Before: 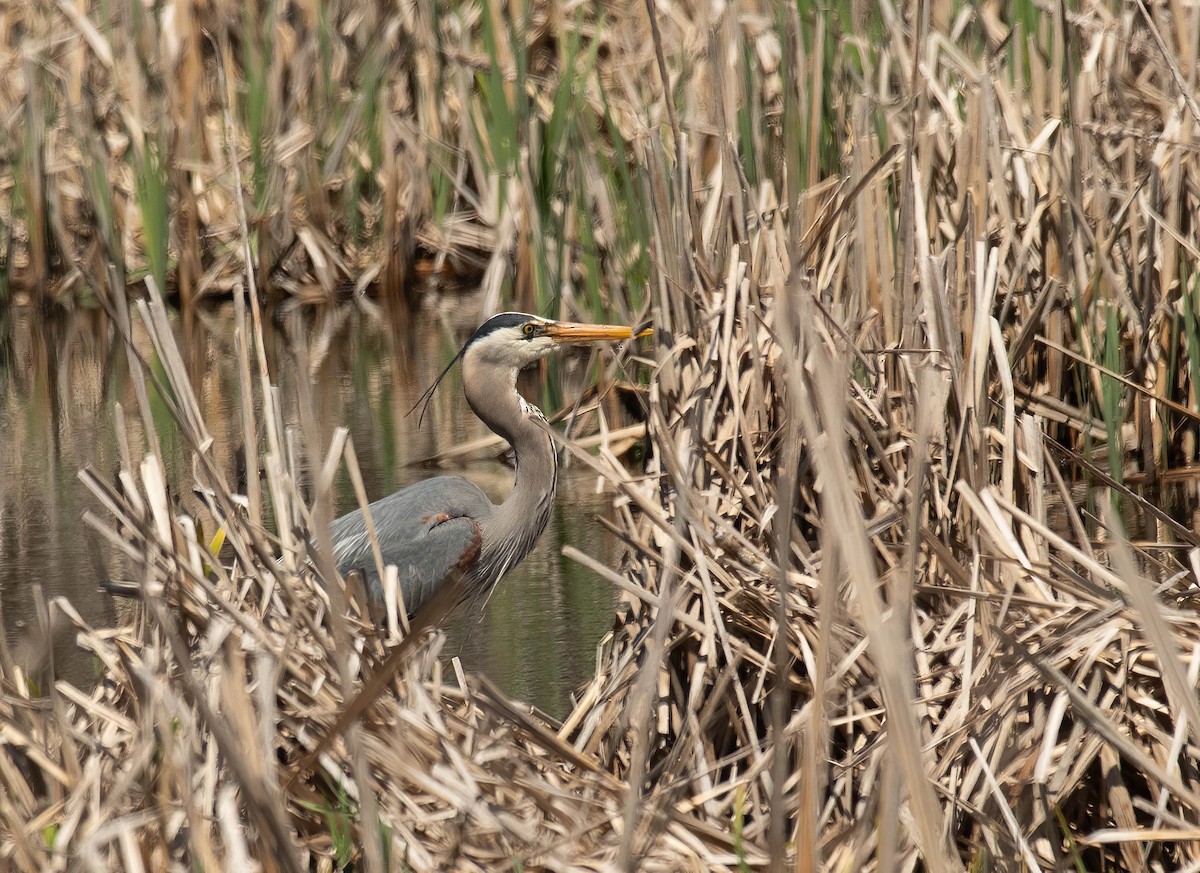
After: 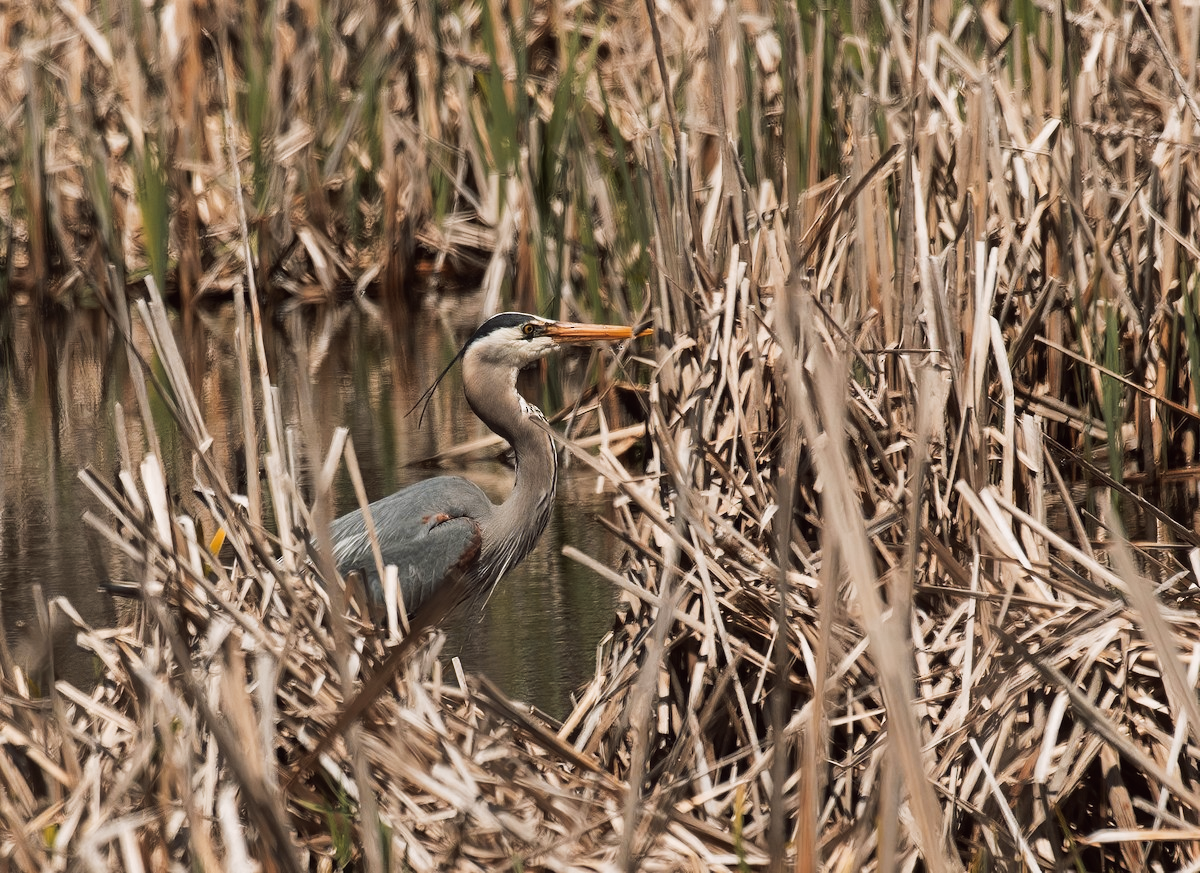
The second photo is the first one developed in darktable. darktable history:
tone curve: curves: ch0 [(0, 0) (0.003, 0.012) (0.011, 0.015) (0.025, 0.02) (0.044, 0.032) (0.069, 0.044) (0.1, 0.063) (0.136, 0.085) (0.177, 0.121) (0.224, 0.159) (0.277, 0.207) (0.335, 0.261) (0.399, 0.328) (0.468, 0.41) (0.543, 0.506) (0.623, 0.609) (0.709, 0.719) (0.801, 0.82) (0.898, 0.907) (1, 1)], preserve colors none
color look up table: target L [96.6, 77.42, 87.42, 78.21, 70.94, 85.97, 72.7, 72.92, 74.8, 63.61, 58.09, 61.02, 43.32, 40.42, 43.67, 6.78, 200.45, 82.5, 71.34, 64.21, 55.06, 58.37, 45.48, 46.12, 38.68, 31.09, 26.99, 15.15, 91.32, 82.05, 72.07, 63.14, 62.98, 62.87, 52.42, 50.34, 47.1, 36.68, 32.41, 34.44, 21.64, 11.56, 6.46, 1.515, 94.34, 68.19, 61.27, 53.39, 30.9], target a [0.542, 20.41, 3.653, 9.325, -8.769, -39.66, -25.31, 17.23, -19.5, -6.786, -36.11, -0.352, -29.46, -8.839, -16.46, -7.316, 0, 19.28, 28.52, 43.66, 14.61, 21.96, 30.62, 51.59, 48.69, 5.979, 32.78, 30.56, 5.193, 29.2, 2.105, 47.46, 50.42, 10.3, 27.32, 15.17, 40.78, 27.07, 13.51, 13.42, 32.47, 19.36, 20.26, 5.929, -8.509, -12.89, -30.18, -18.17, -2.457], target b [3.434, 65.81, 37.22, 64.13, 57.76, 2.728, 53.94, 58.53, 25.48, 53.49, 36.76, 15.27, 37.09, 39.68, 10.89, 10.21, 0, 7.294, 49.08, 22.56, 40.15, 10.36, 40.43, 46.25, 10.27, 3.615, 32.32, 13.32, -3.37, -18.73, -12.43, -37.77, -1.337, -41.9, -13.39, -59.34, -26.64, -55.39, -31.1, -43.39, -29.21, -42.49, -22.54, -4.798, -3.126, -37.9, 0.379, -12.48, -23.75], num patches 49
